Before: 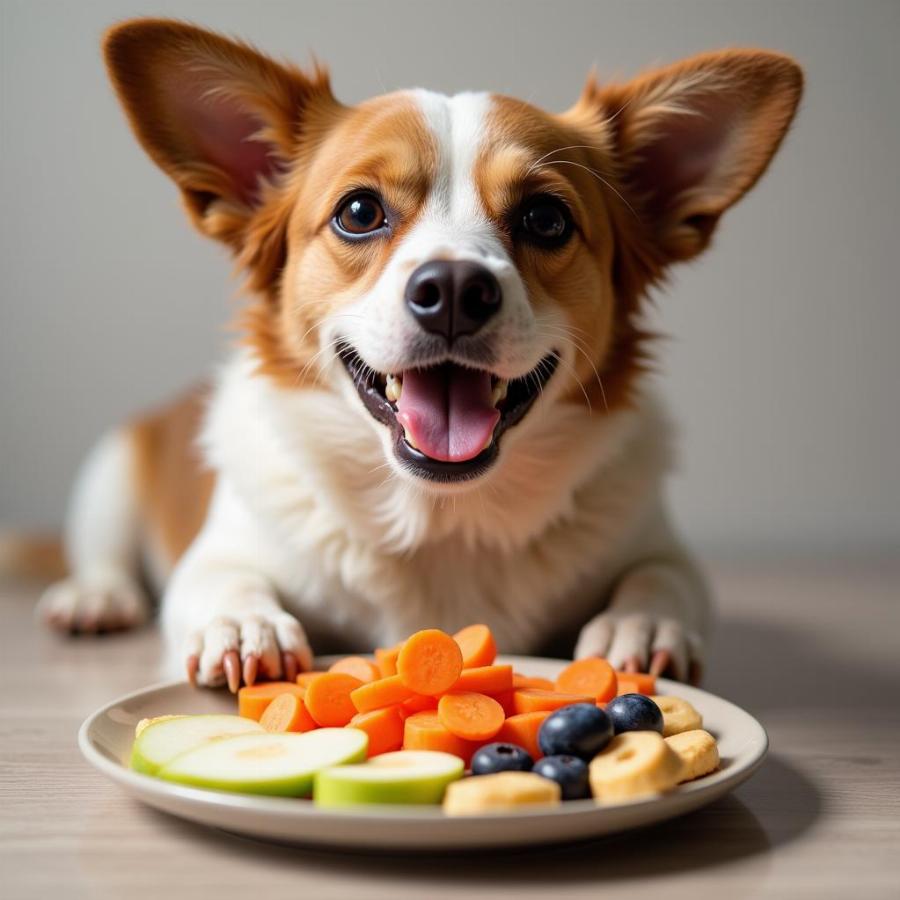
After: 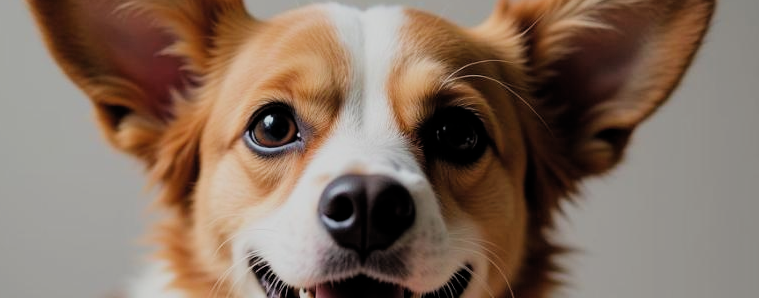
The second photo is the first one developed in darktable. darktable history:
filmic rgb: black relative exposure -7.65 EV, white relative exposure 4.56 EV, threshold 5.97 EV, hardness 3.61, color science v4 (2020), contrast in shadows soft, contrast in highlights soft, enable highlight reconstruction true
crop and rotate: left 9.677%, top 9.65%, right 5.945%, bottom 57.178%
